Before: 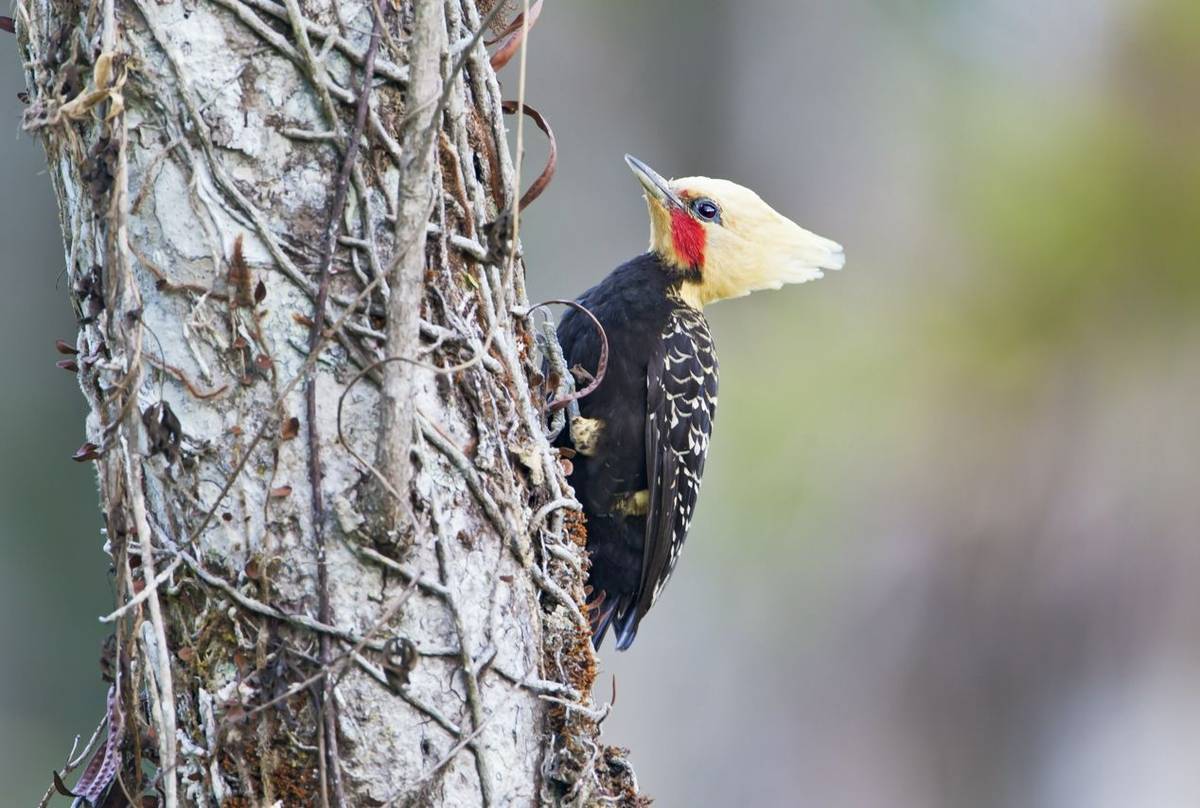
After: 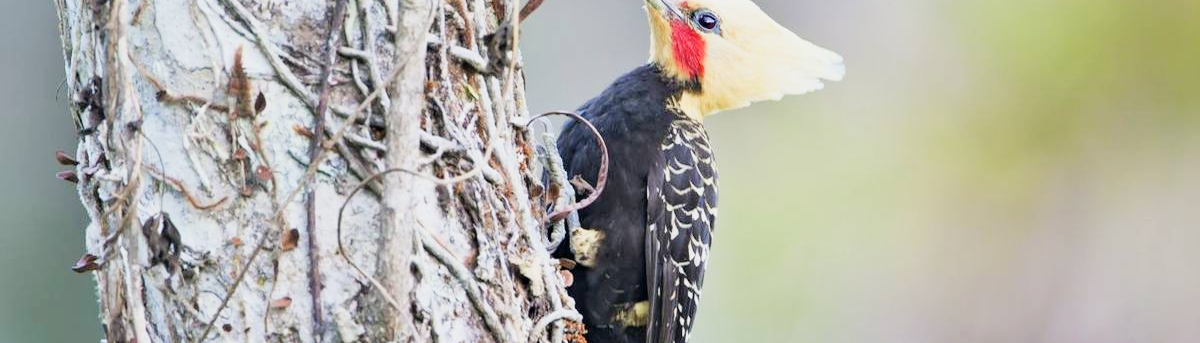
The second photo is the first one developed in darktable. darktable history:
tone equalizer: edges refinement/feathering 500, mask exposure compensation -1.57 EV, preserve details no
vignetting: fall-off start 116.64%, fall-off radius 58.05%, brightness -0.475
exposure: black level correction 0, exposure 1 EV, compensate highlight preservation false
filmic rgb: black relative exposure -7.65 EV, white relative exposure 4.56 EV, hardness 3.61, contrast 1.059
crop and rotate: top 23.448%, bottom 33.982%
